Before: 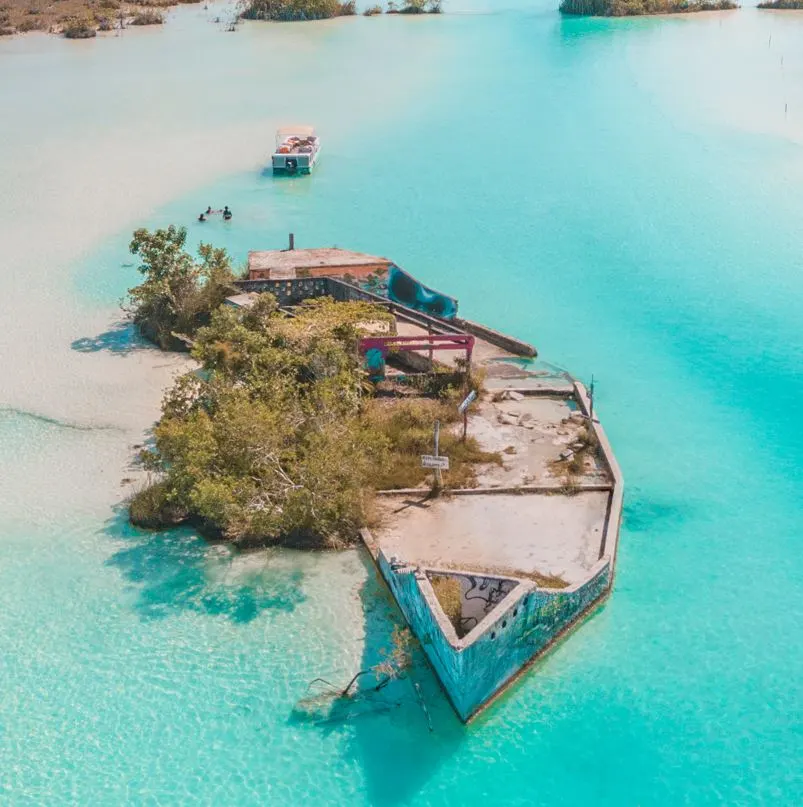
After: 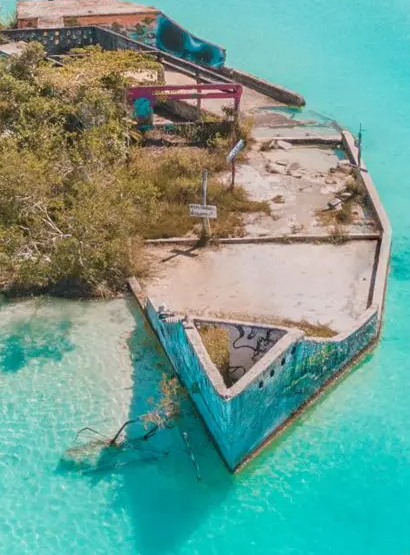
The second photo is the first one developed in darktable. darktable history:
crop and rotate: left 29.013%, top 31.172%, right 19.848%
